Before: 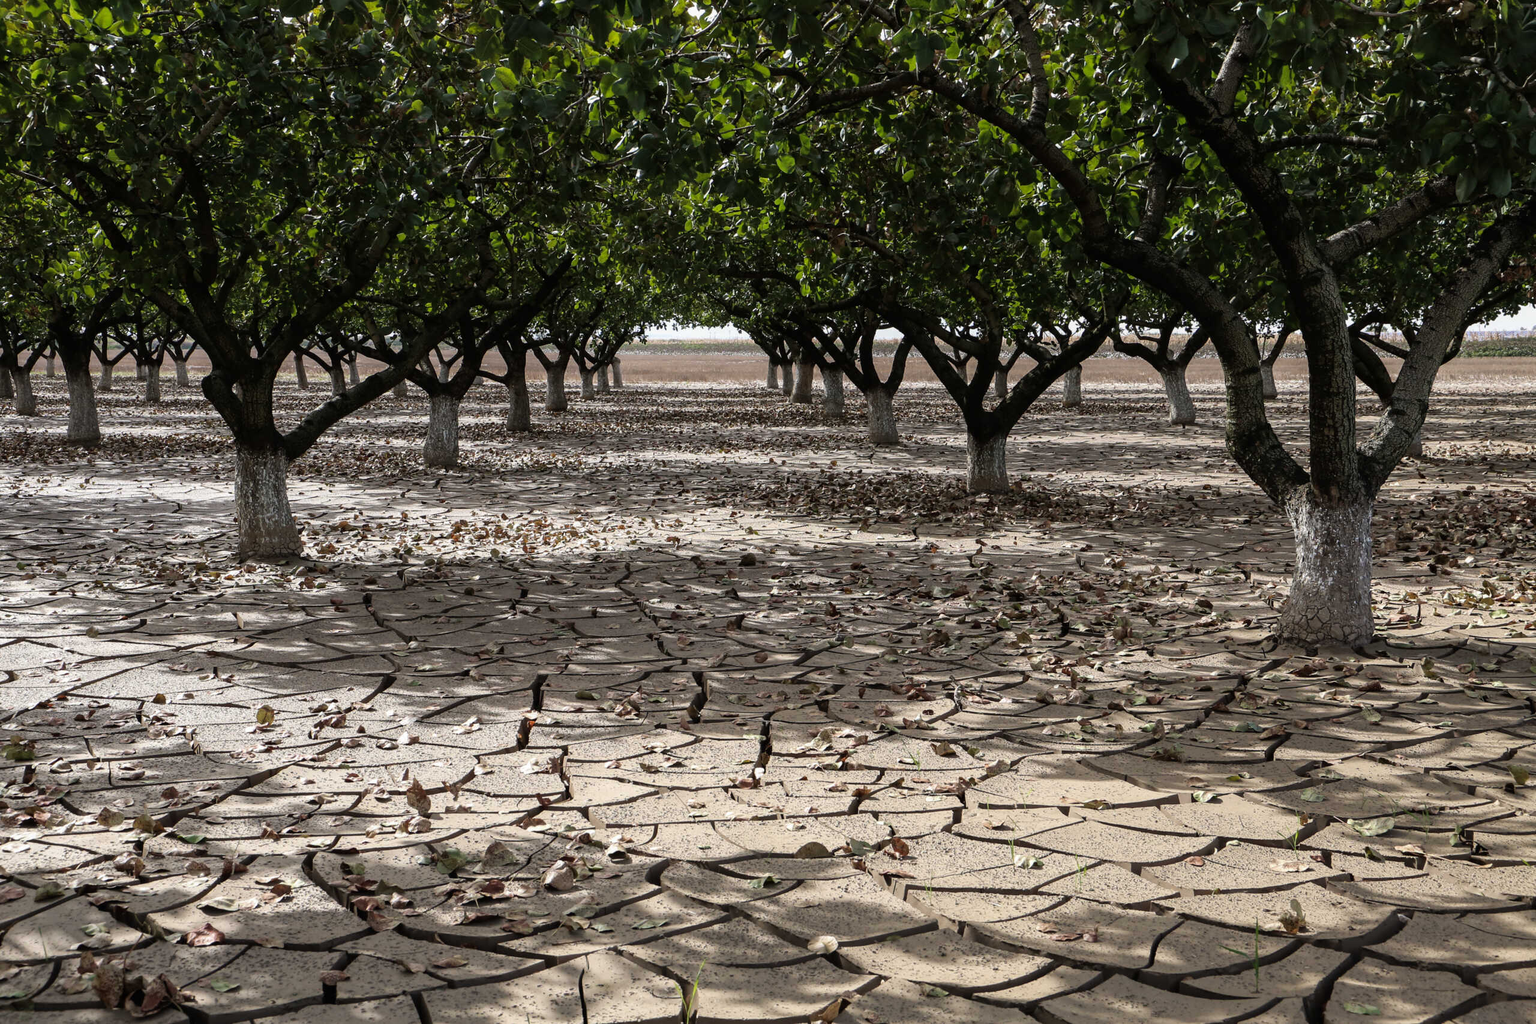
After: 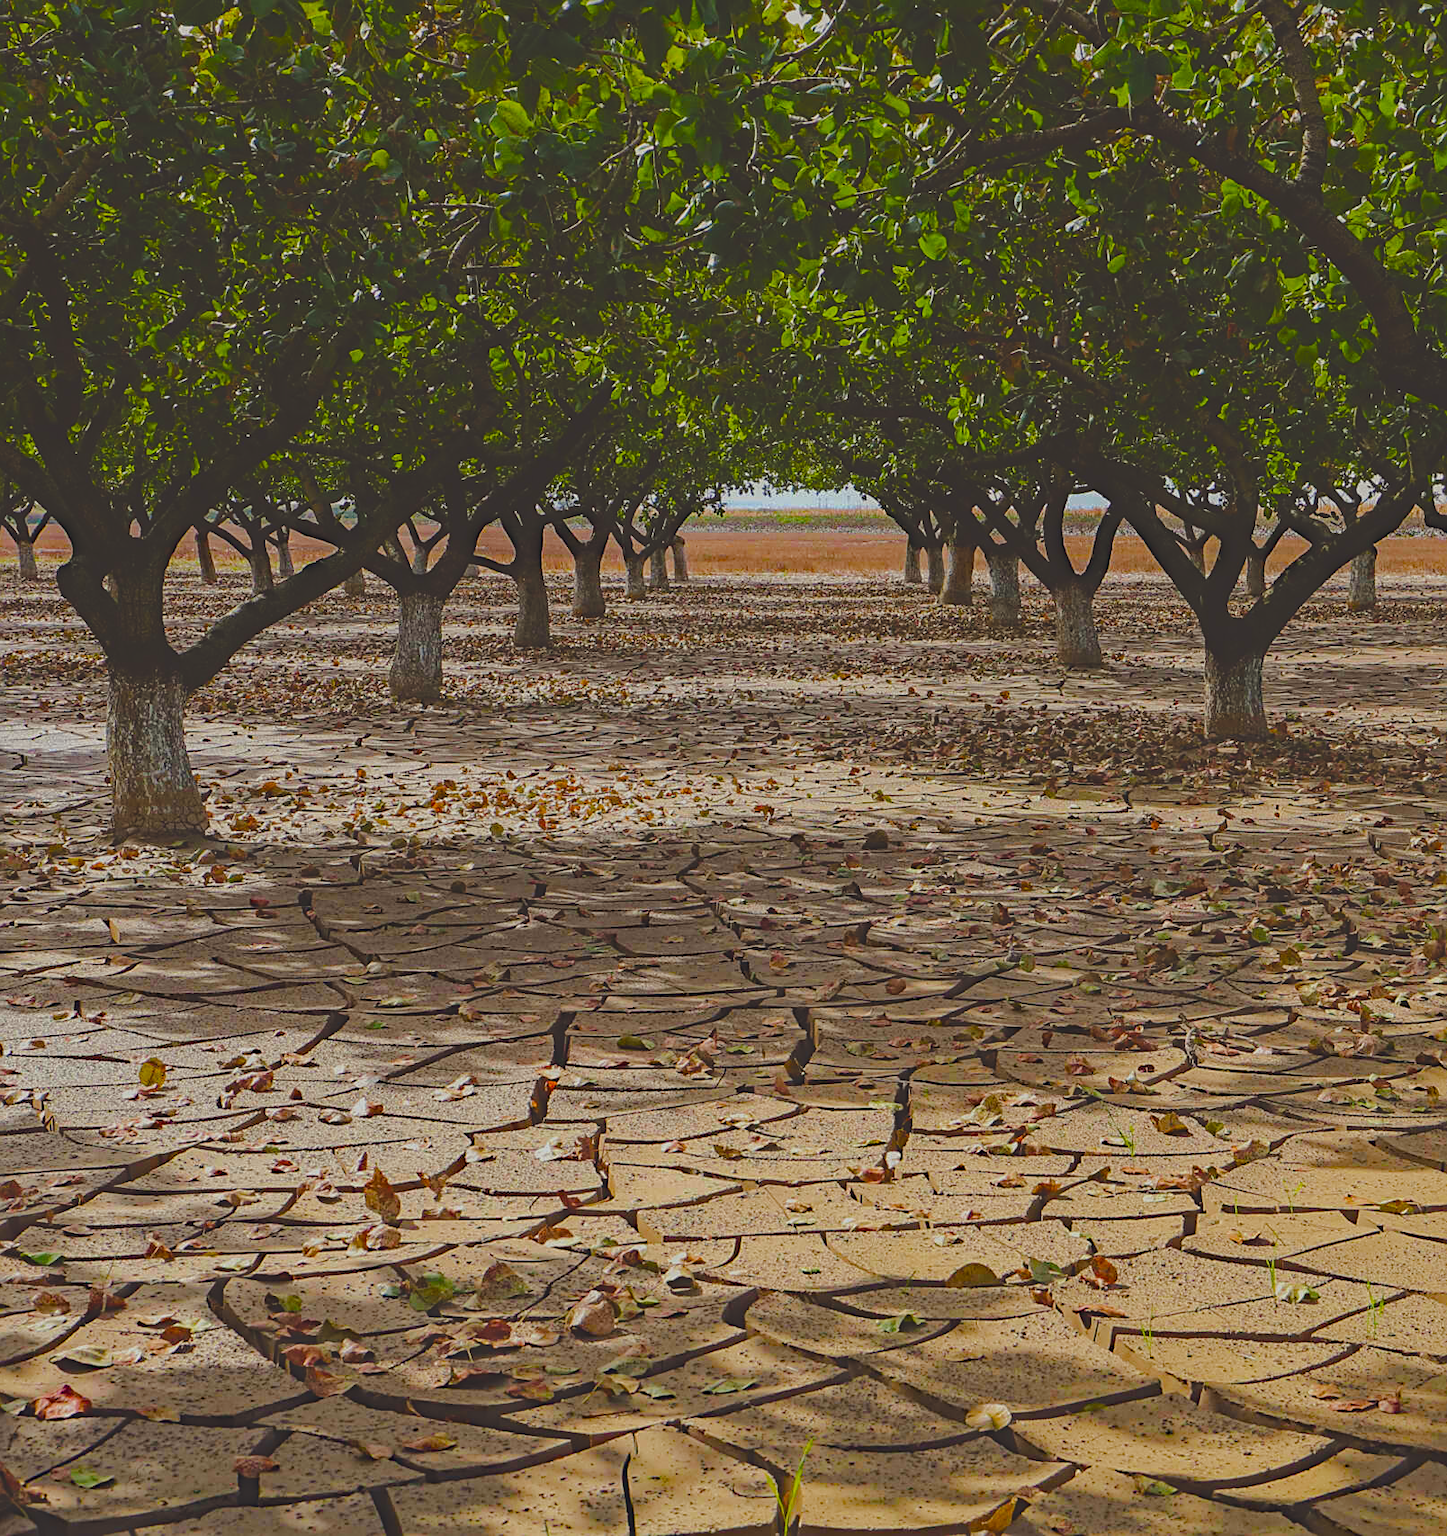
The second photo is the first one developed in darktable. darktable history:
sharpen: on, module defaults
exposure: black level correction -0.031, compensate highlight preservation false
color balance rgb: power › chroma 0.3%, power › hue 23.13°, highlights gain › luminance 6.502%, highlights gain › chroma 1.308%, highlights gain › hue 91.63°, linear chroma grading › global chroma 15.234%, perceptual saturation grading › global saturation 20%, perceptual saturation grading › highlights -25.782%, perceptual saturation grading › shadows 49.748%, global vibrance 20%
crop: left 10.688%, right 26.432%
tone equalizer: -8 EV -0.008 EV, -7 EV 0.027 EV, -6 EV -0.006 EV, -5 EV 0.008 EV, -4 EV -0.031 EV, -3 EV -0.229 EV, -2 EV -0.681 EV, -1 EV -0.99 EV, +0 EV -0.953 EV, edges refinement/feathering 500, mask exposure compensation -1.57 EV, preserve details no
haze removal: strength 0.514, distance 0.432, compatibility mode true, adaptive false
velvia: strength 32.13%, mid-tones bias 0.204
